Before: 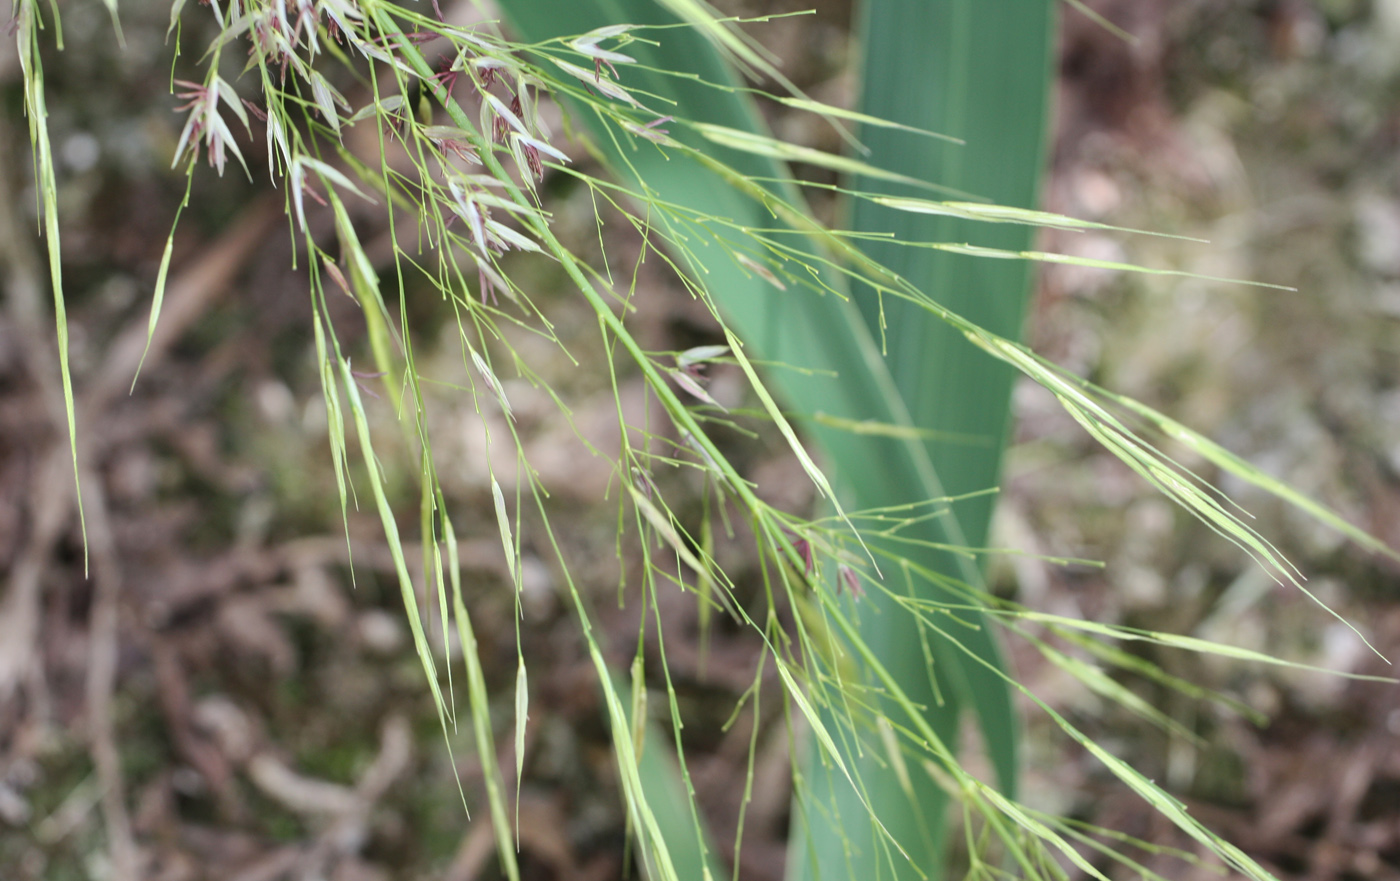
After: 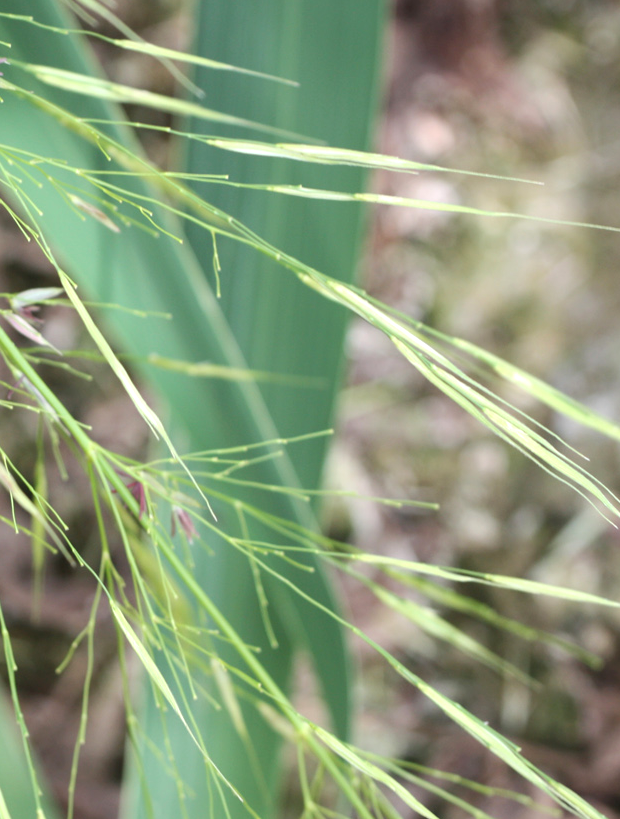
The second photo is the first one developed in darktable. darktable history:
exposure: exposure 0.3 EV, compensate highlight preservation false
crop: left 47.628%, top 6.643%, right 7.874%
